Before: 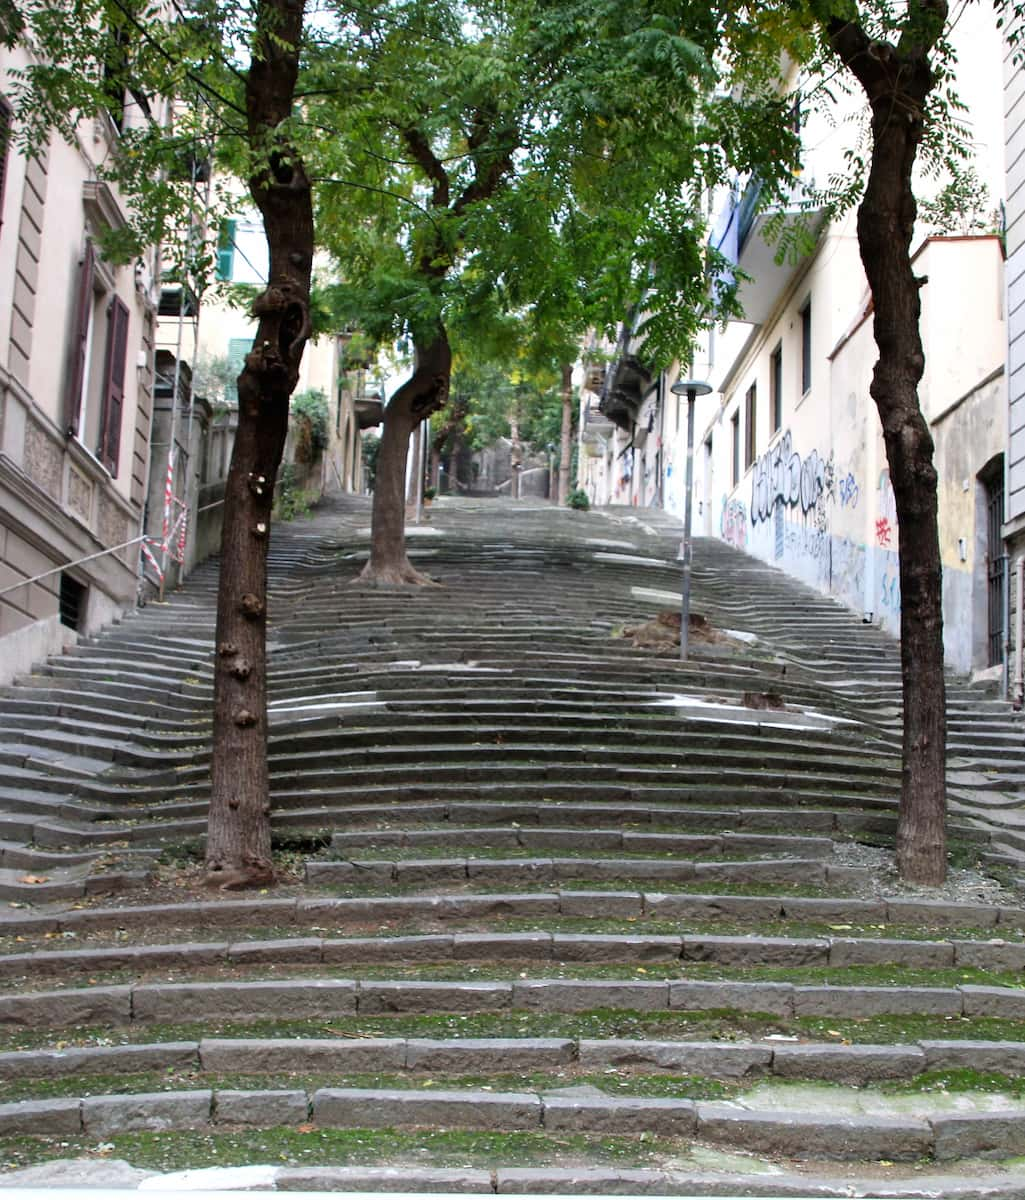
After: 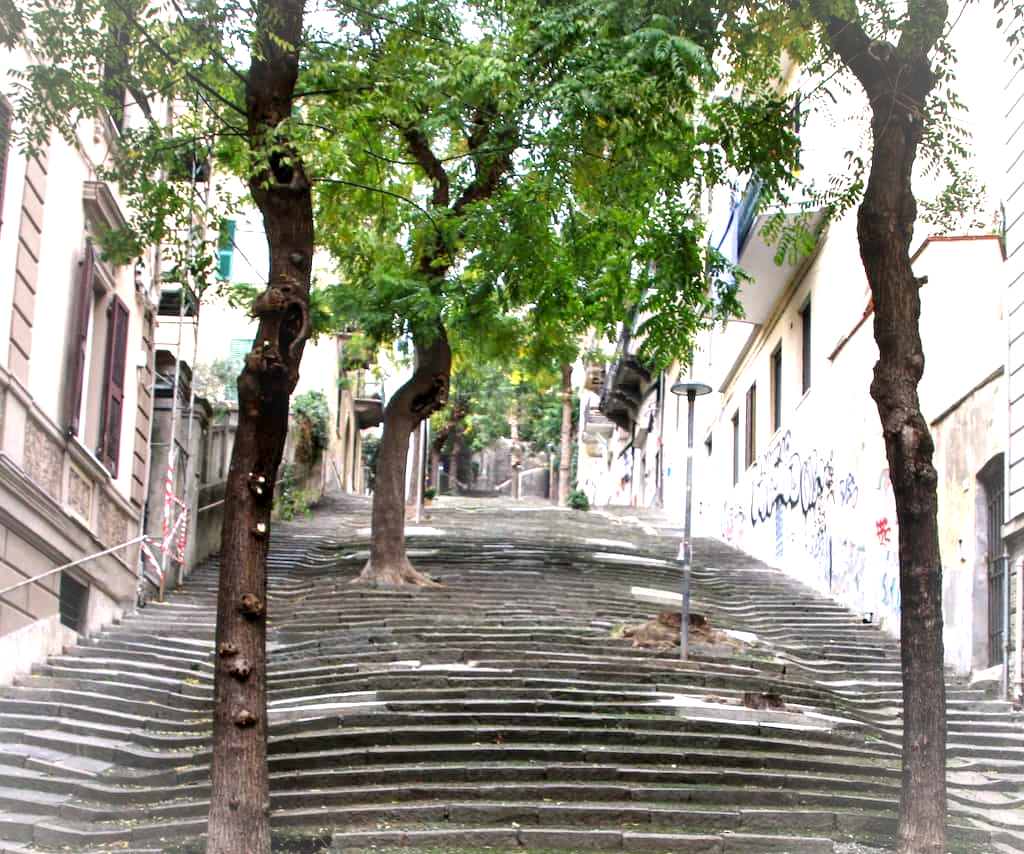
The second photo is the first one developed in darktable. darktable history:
local contrast: detail 134%, midtone range 0.748
crop: right 0%, bottom 28.778%
contrast brightness saturation: contrast -0.112
exposure: exposure 0.77 EV, compensate highlight preservation false
vignetting: fall-off radius 93.06%, brightness 0.308, saturation -0.002
color correction: highlights a* 3.74, highlights b* 5.14
